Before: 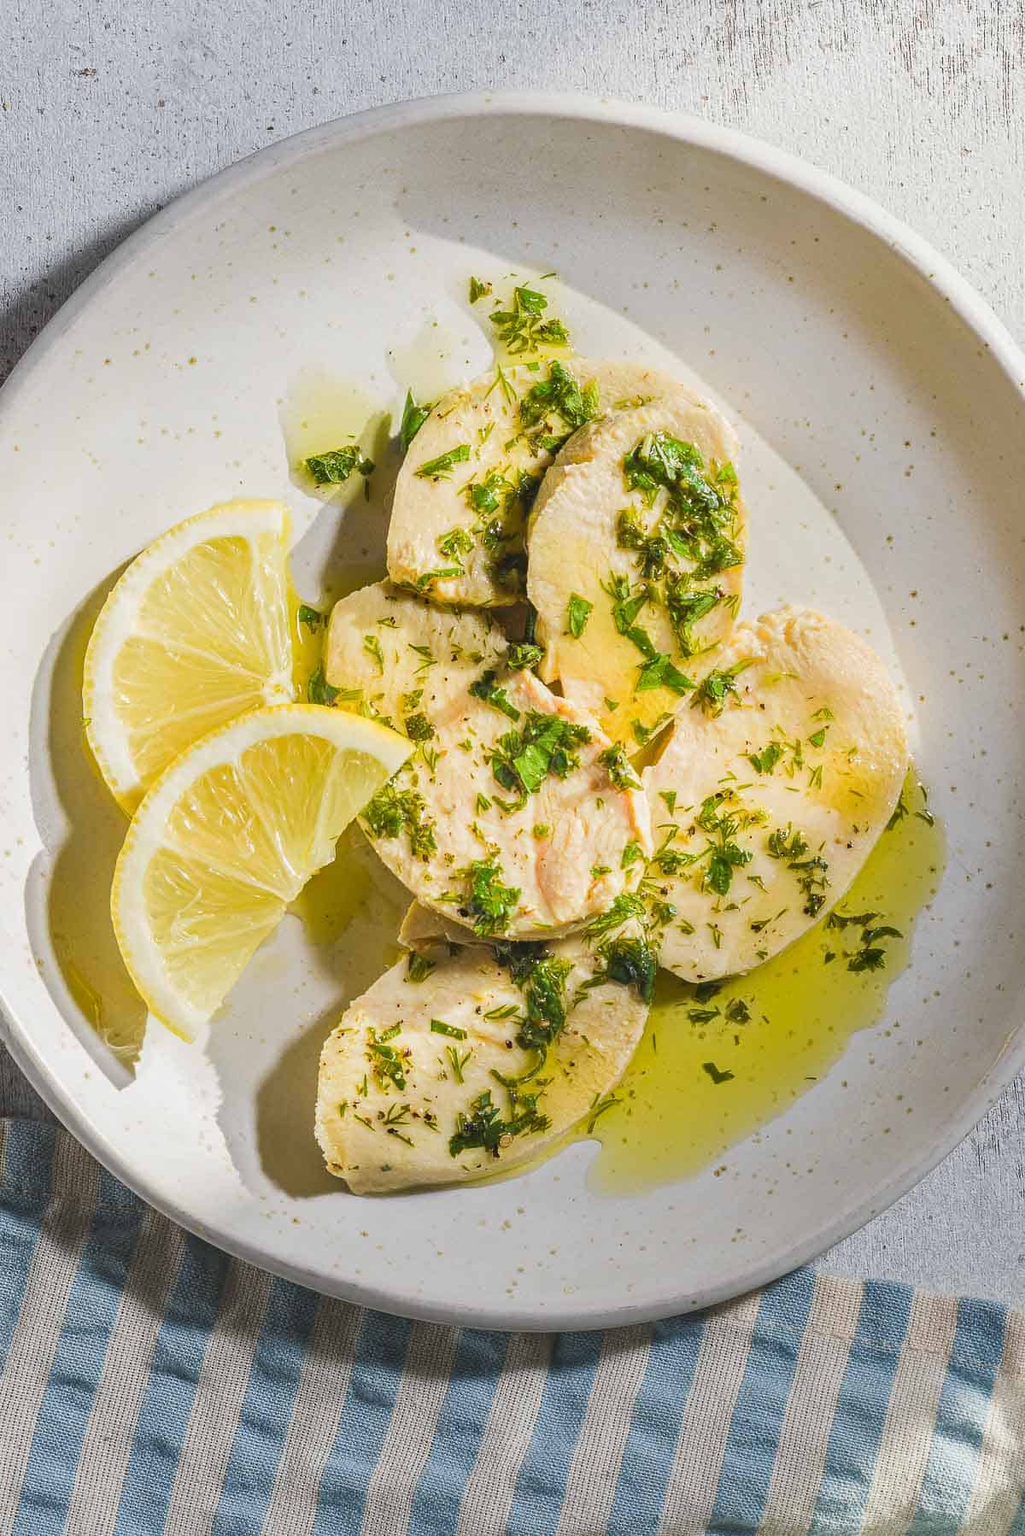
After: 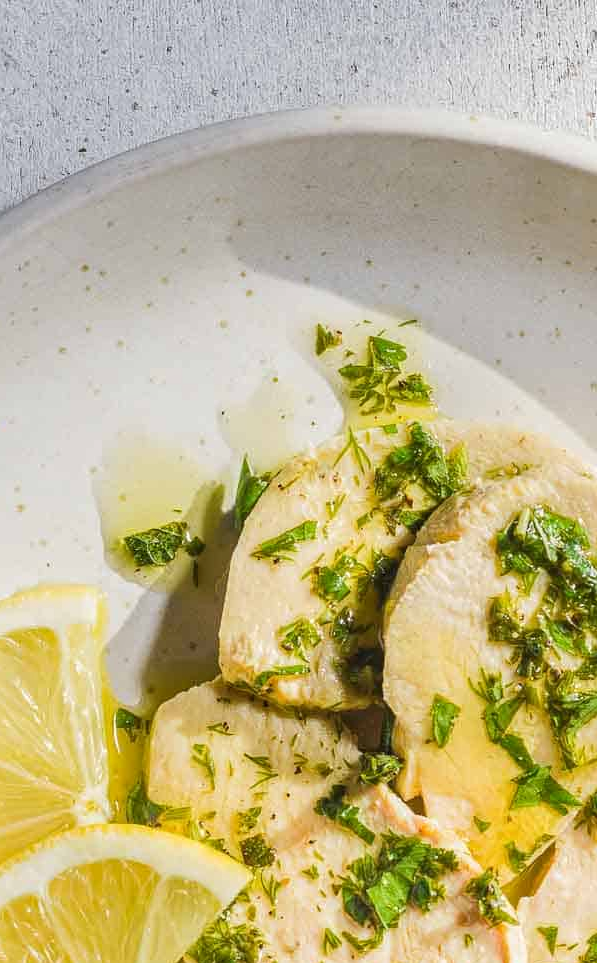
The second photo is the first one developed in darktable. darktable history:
crop: left 19.535%, right 30.517%, bottom 46.424%
local contrast: highlights 100%, shadows 101%, detail 120%, midtone range 0.2
